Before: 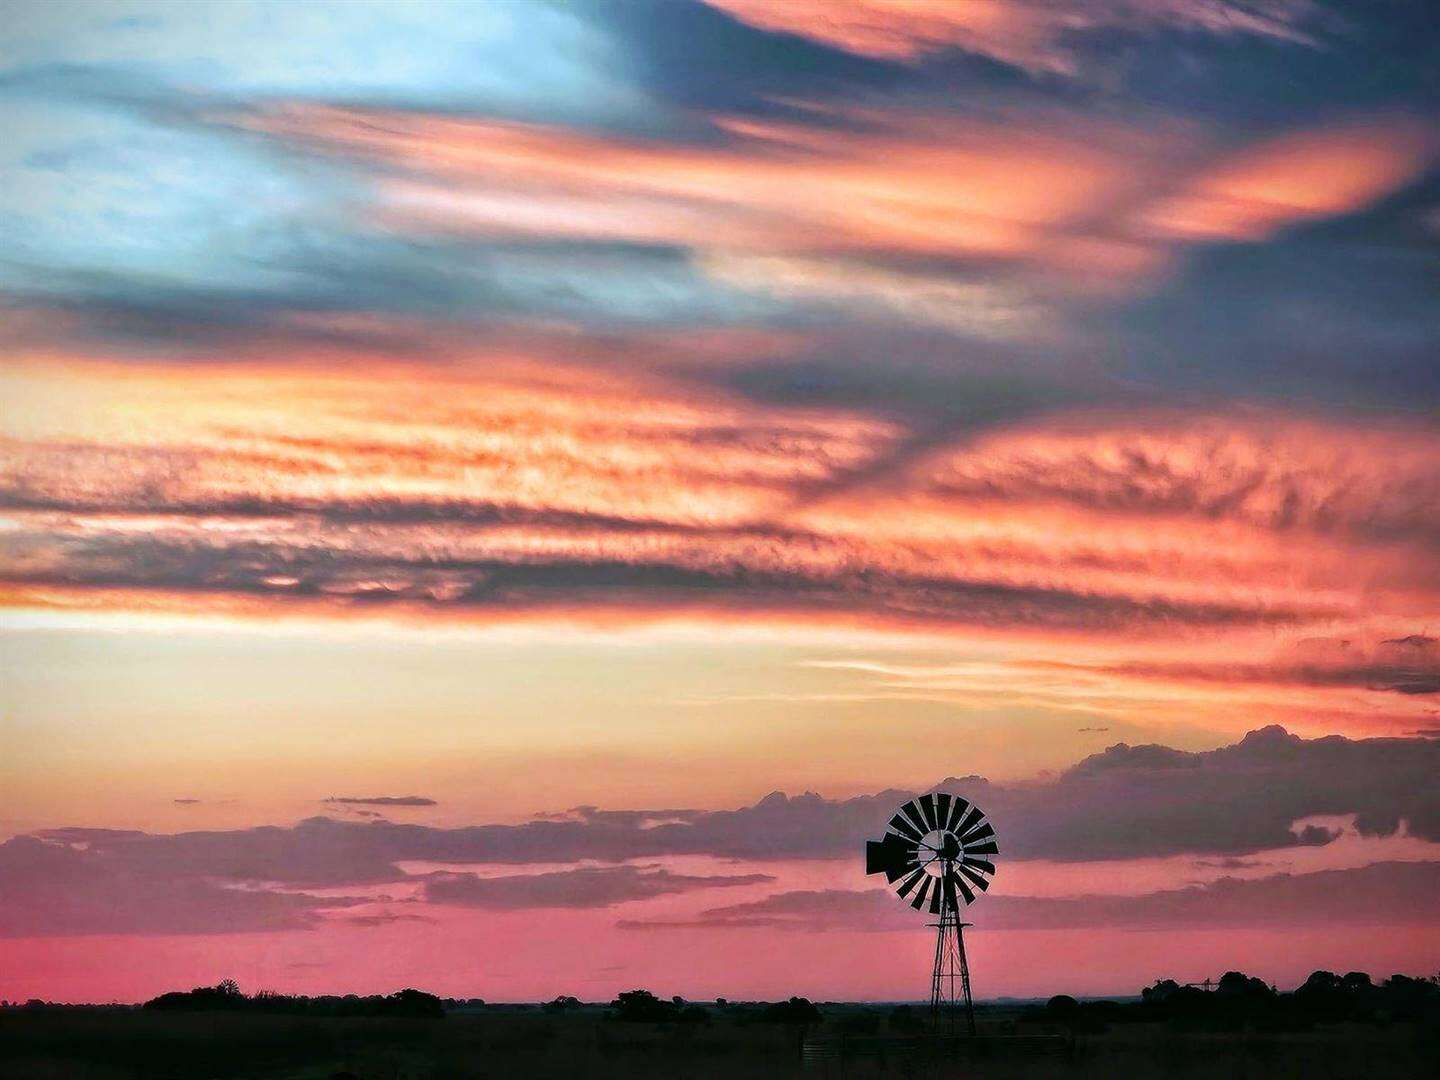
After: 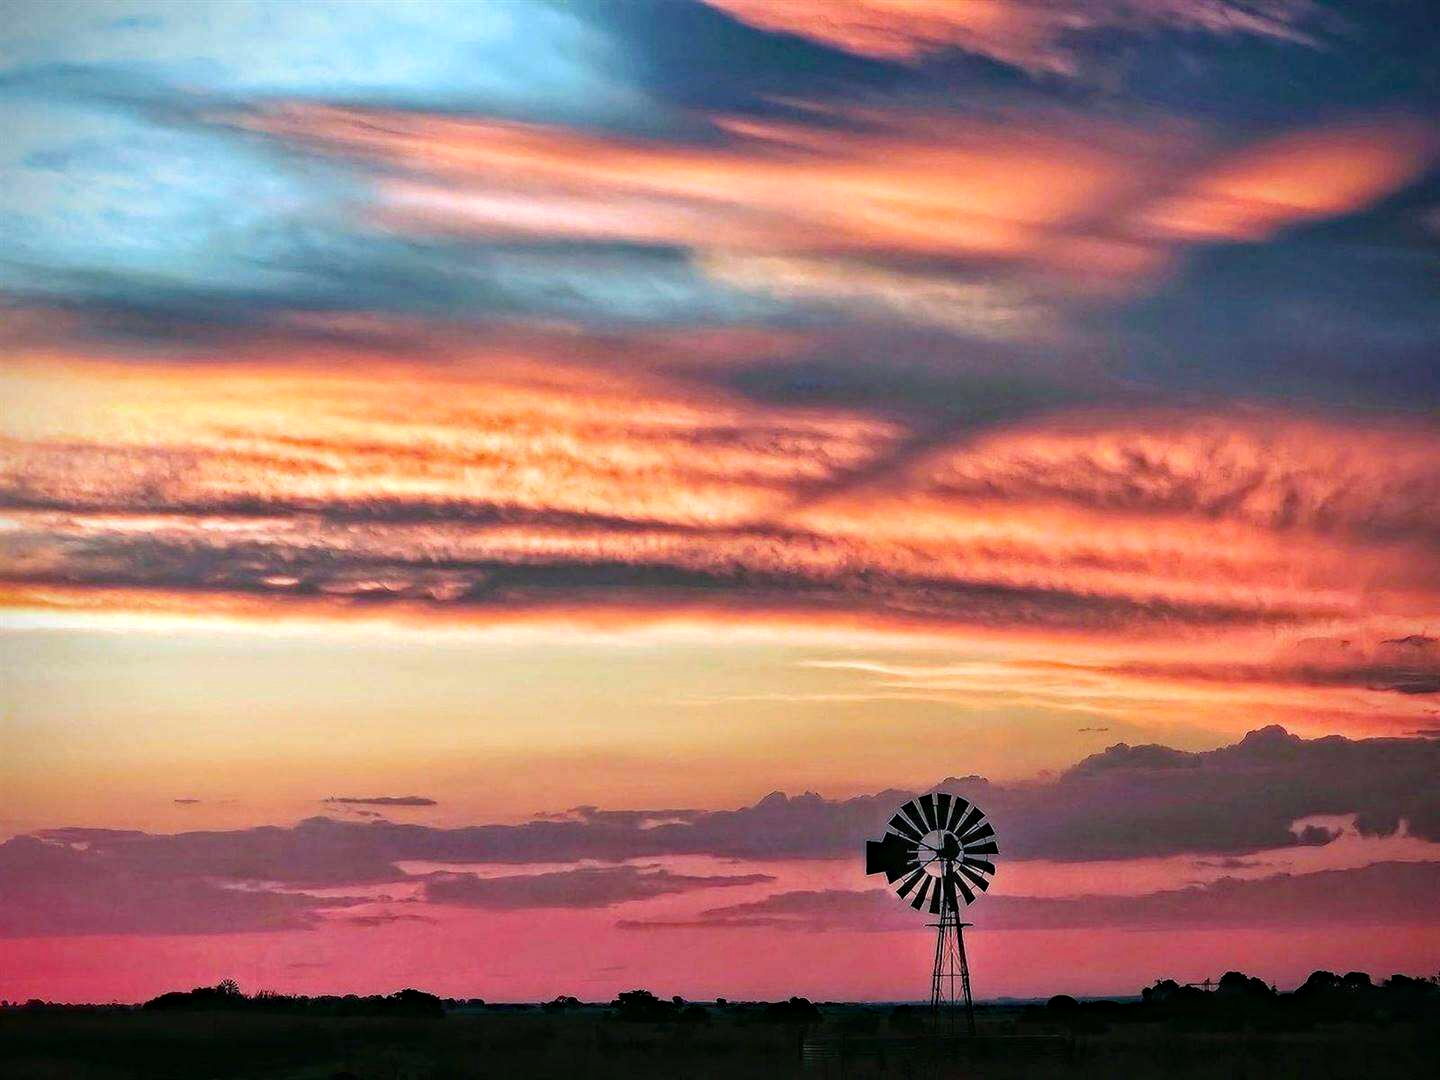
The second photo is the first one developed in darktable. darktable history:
haze removal: strength 0.291, distance 0.254, compatibility mode true, adaptive false
